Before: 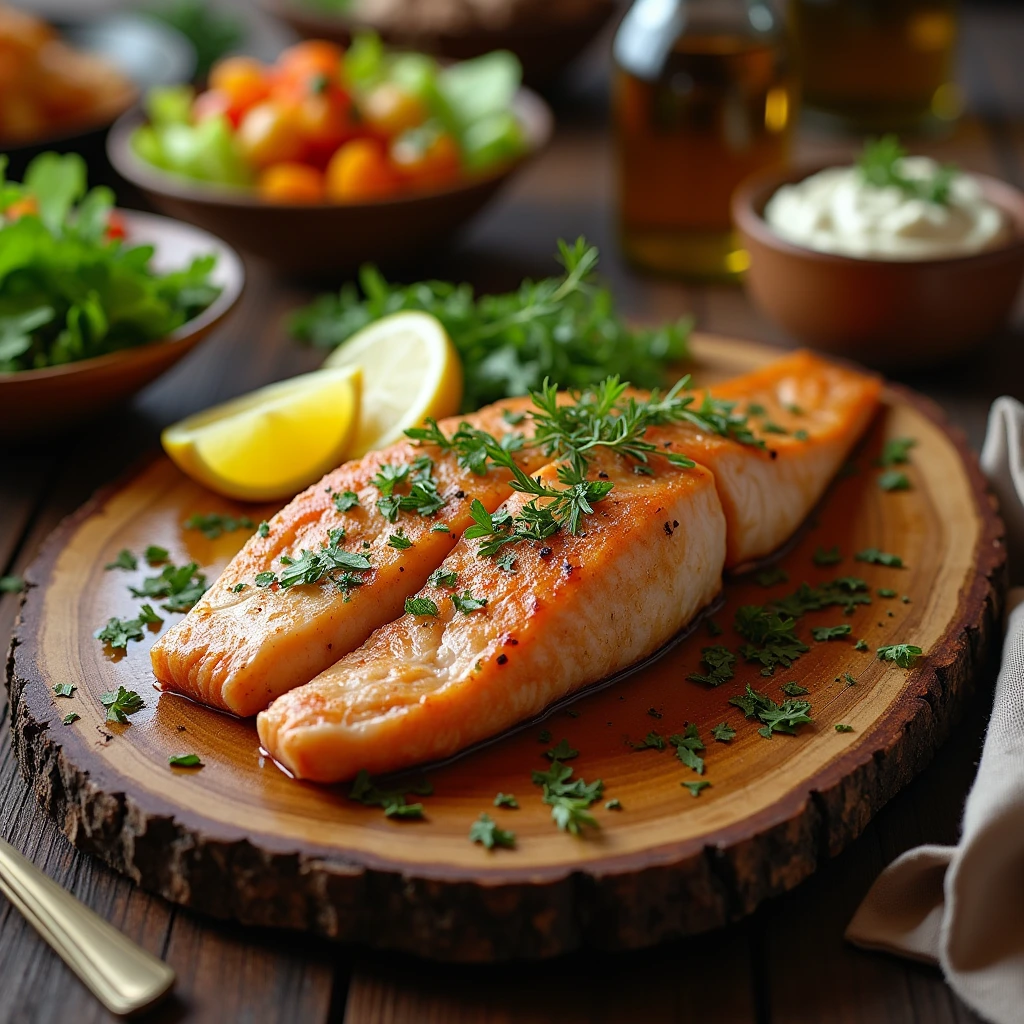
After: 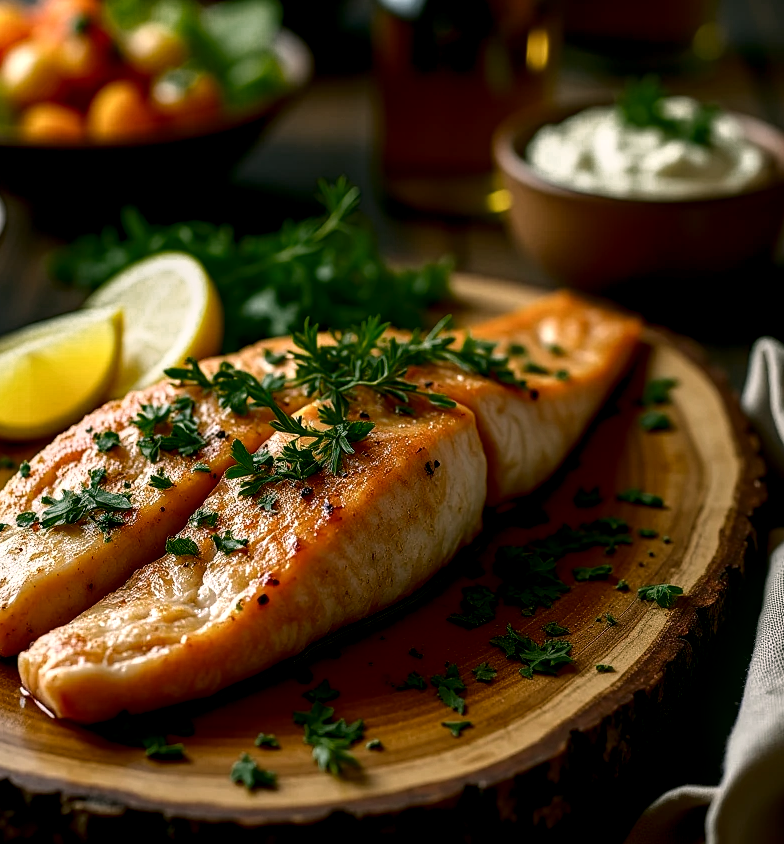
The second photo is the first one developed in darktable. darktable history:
crop: left 23.37%, top 5.913%, bottom 11.609%
local contrast: detail 150%
color zones: curves: ch0 [(0.25, 0.5) (0.347, 0.092) (0.75, 0.5)]; ch1 [(0.25, 0.5) (0.33, 0.51) (0.75, 0.5)]
exposure: exposure -0.377 EV, compensate highlight preservation false
tone curve: curves: ch0 [(0, 0) (0.042, 0.01) (0.223, 0.123) (0.59, 0.574) (0.802, 0.868) (1, 1)], color space Lab, independent channels, preserve colors none
color correction: highlights a* 4.35, highlights b* 4.94, shadows a* -6.96, shadows b* 4.83
